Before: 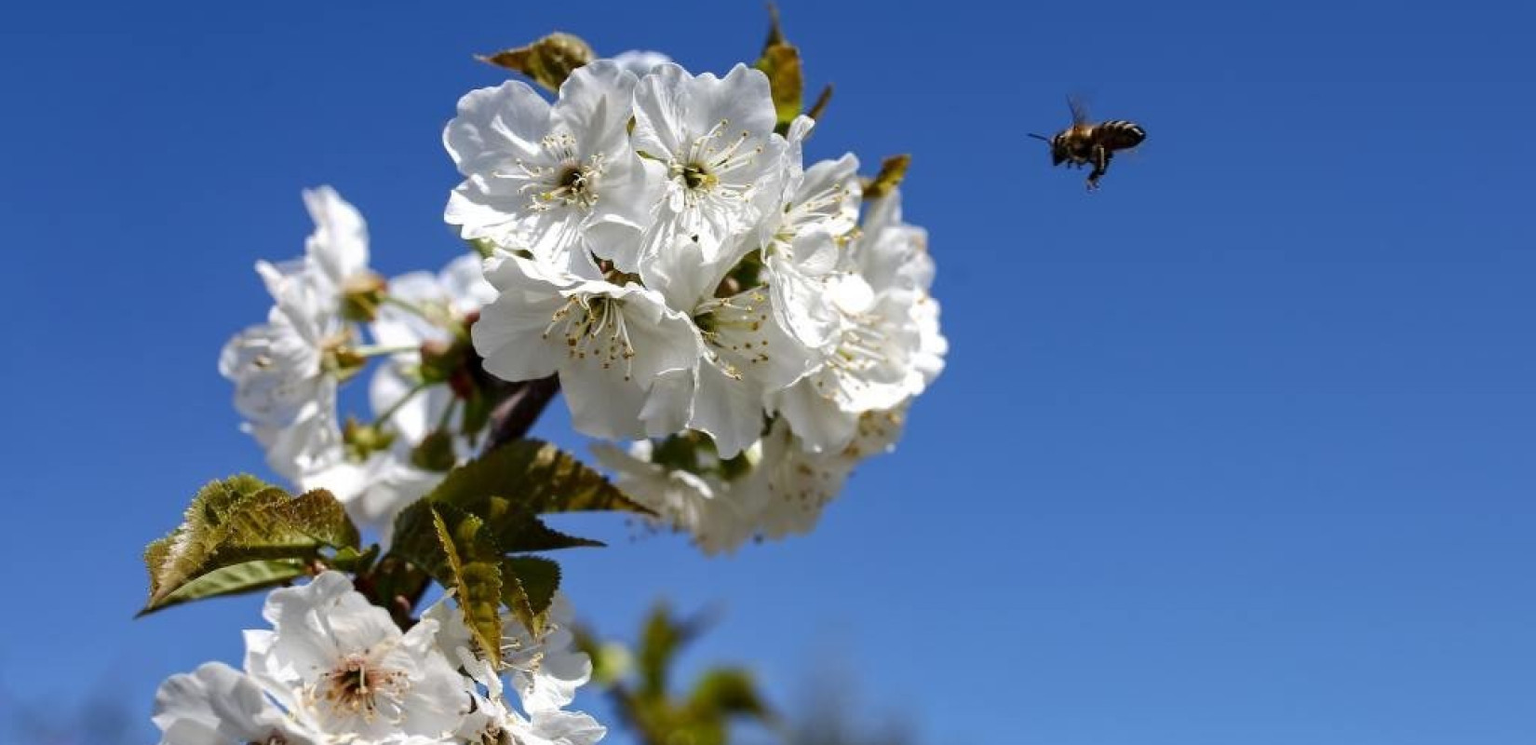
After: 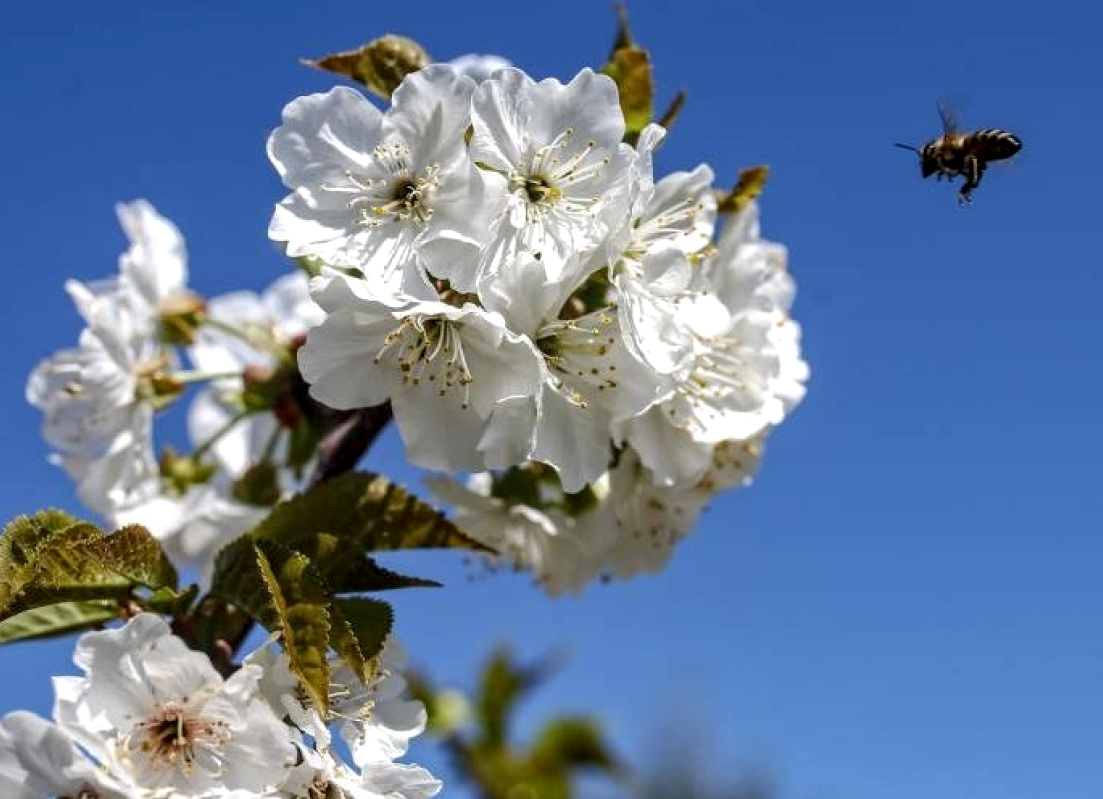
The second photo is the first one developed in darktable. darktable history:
crop and rotate: left 12.678%, right 20.469%
local contrast: on, module defaults
